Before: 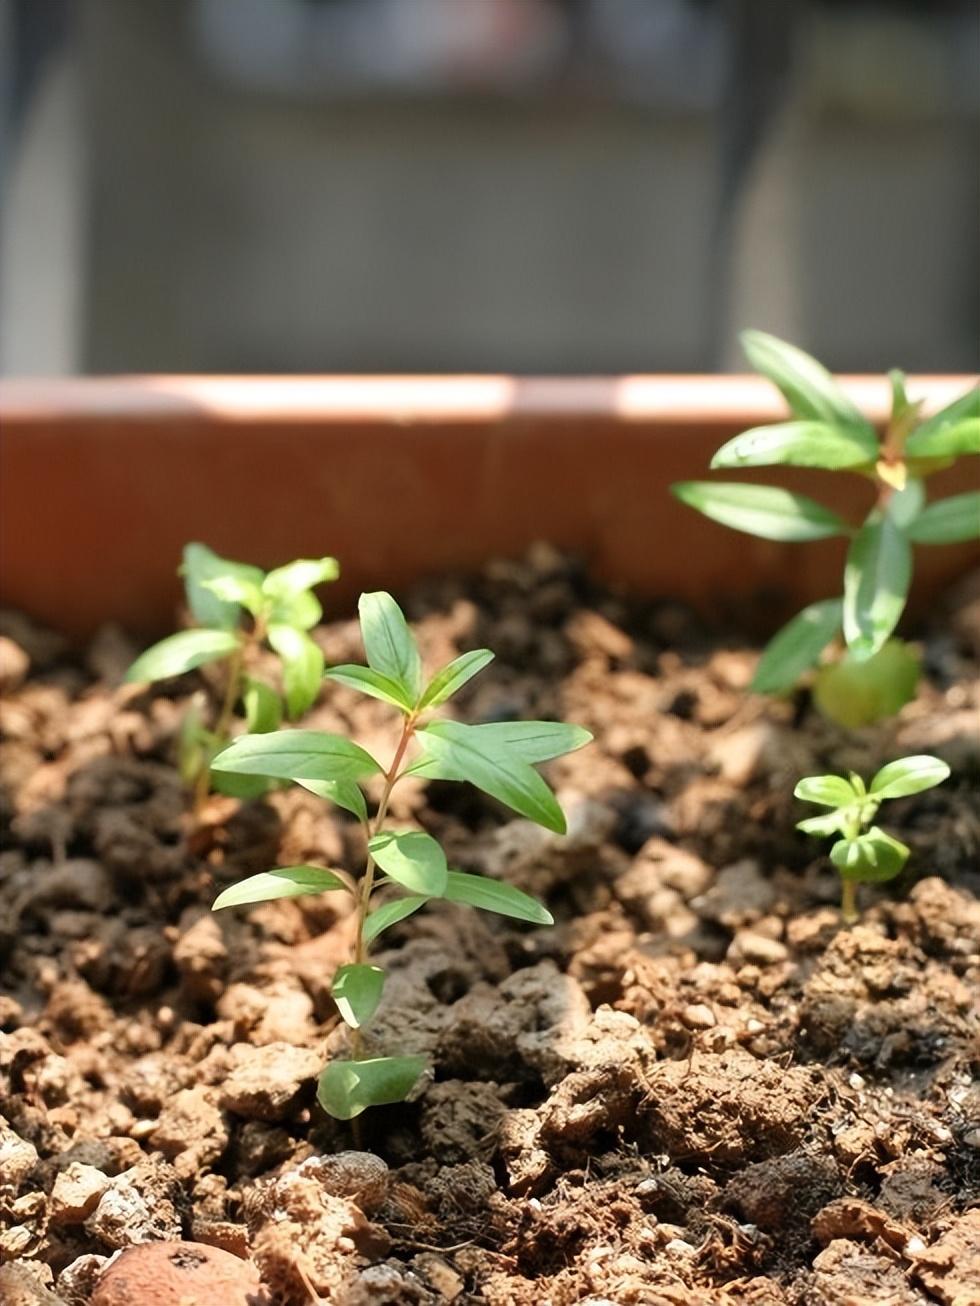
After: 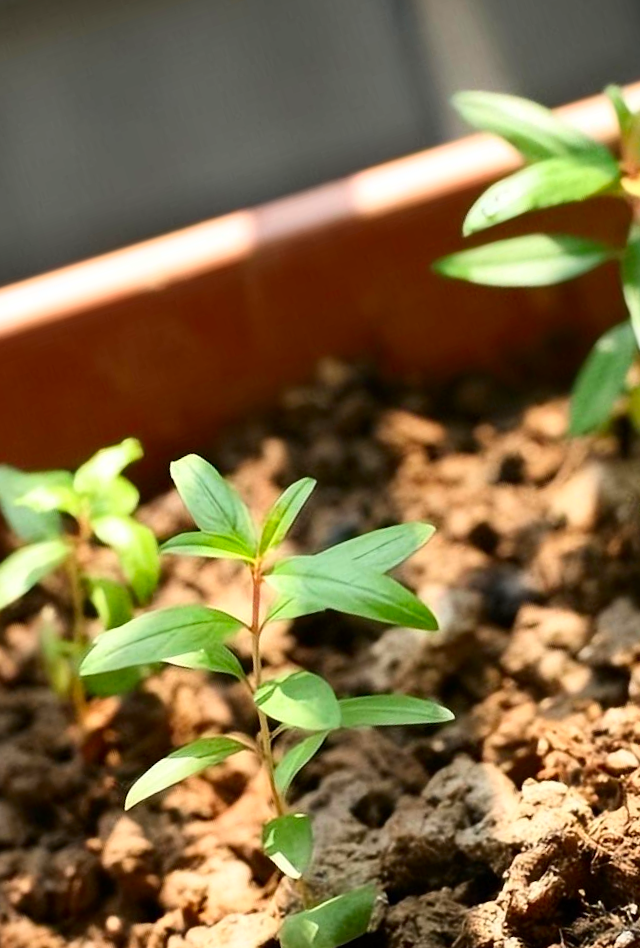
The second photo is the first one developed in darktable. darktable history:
contrast brightness saturation: contrast 0.184, saturation 0.303
crop and rotate: angle 17.88°, left 6.95%, right 4.075%, bottom 1.159%
